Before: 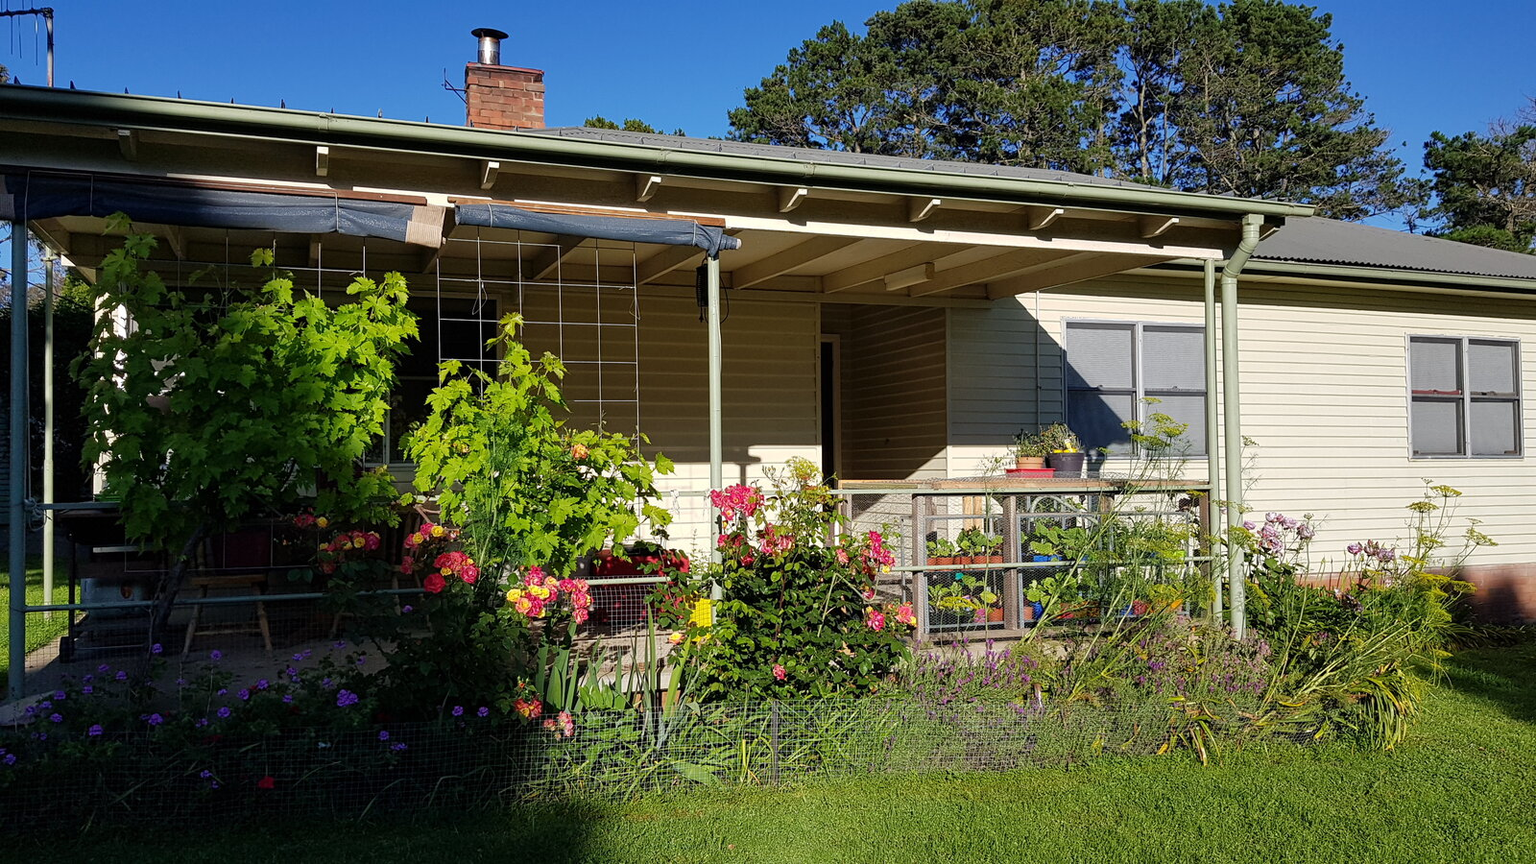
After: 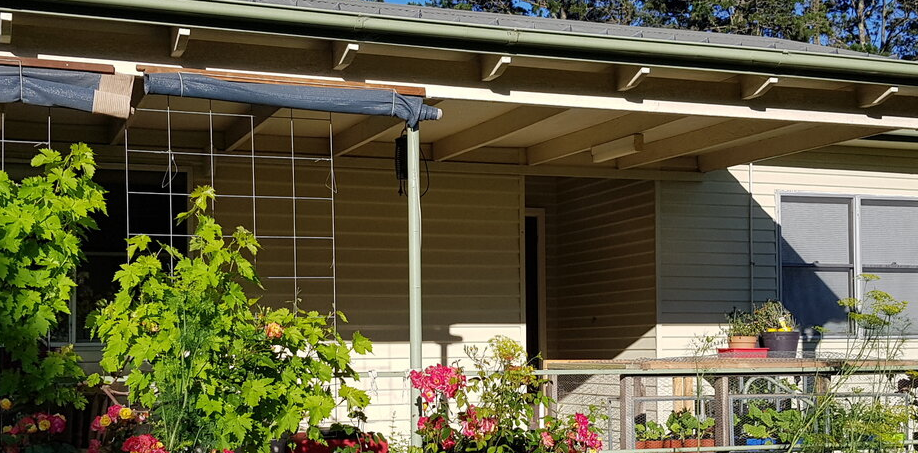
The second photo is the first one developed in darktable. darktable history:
crop: left 20.644%, top 15.609%, right 21.953%, bottom 34.001%
